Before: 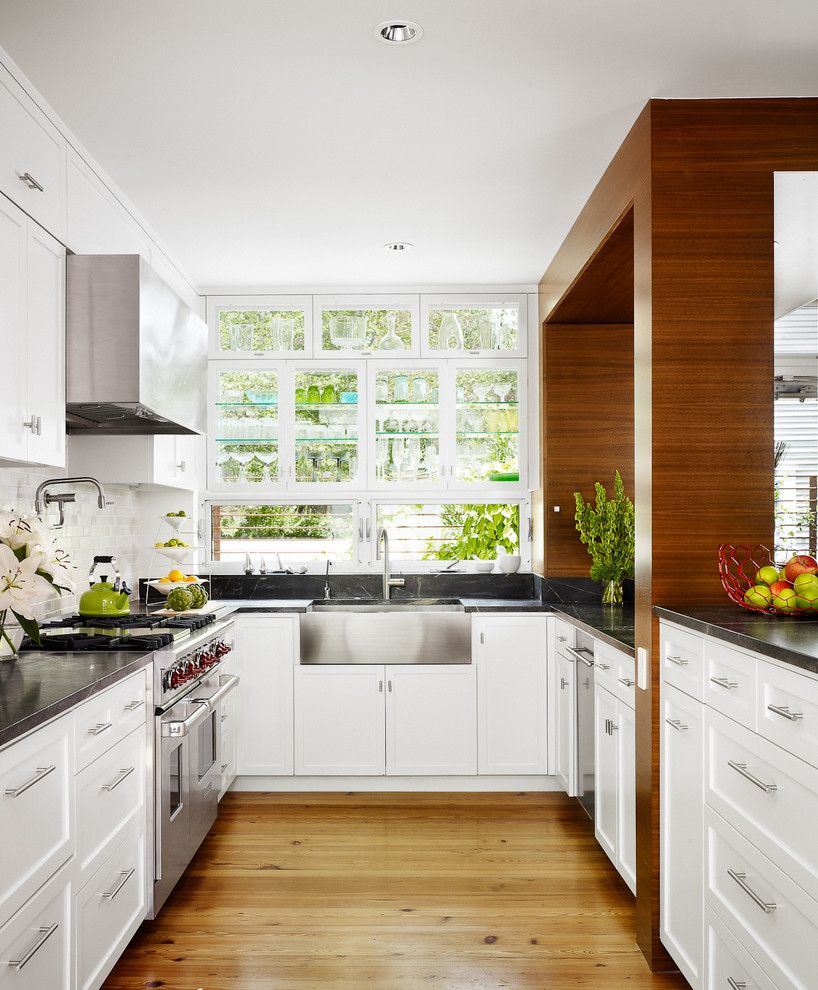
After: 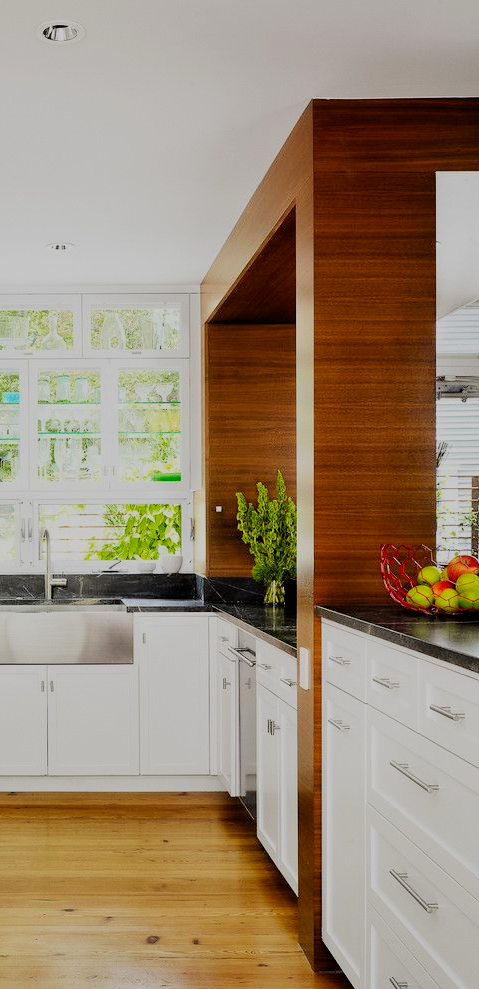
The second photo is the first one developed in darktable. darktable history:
contrast brightness saturation: saturation 0.18
crop: left 41.402%
filmic rgb: black relative exposure -6.15 EV, white relative exposure 6.96 EV, hardness 2.23, color science v6 (2022)
